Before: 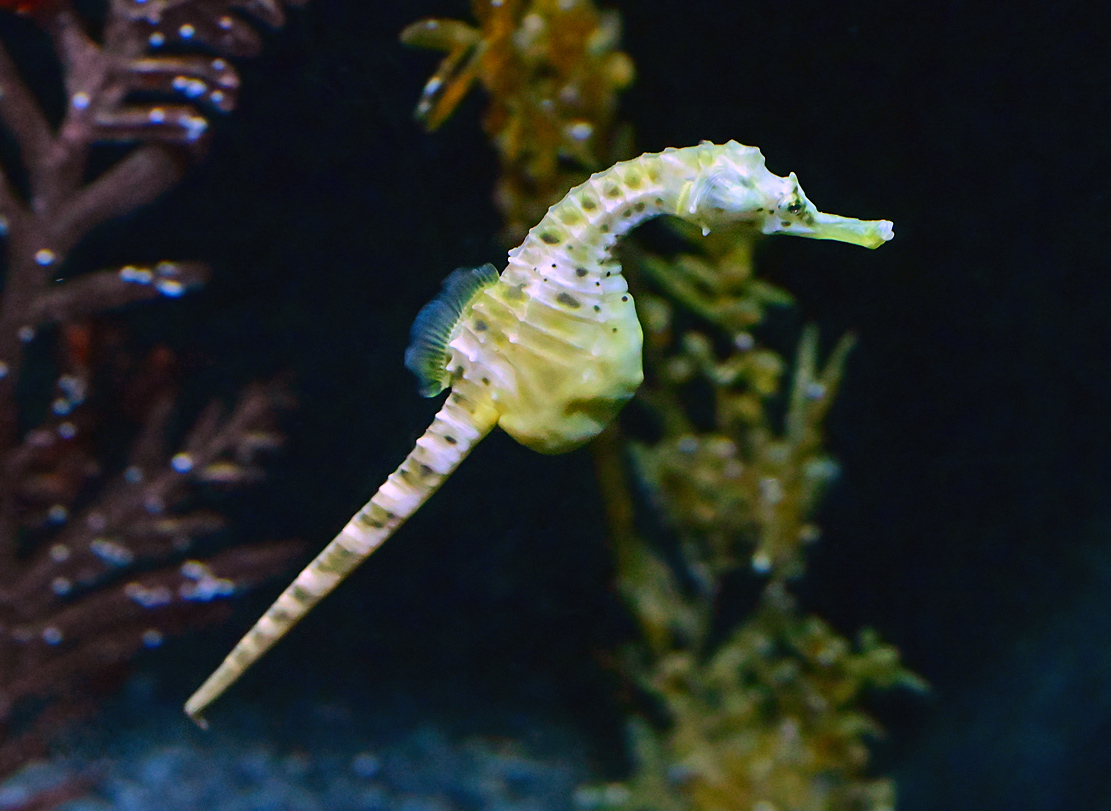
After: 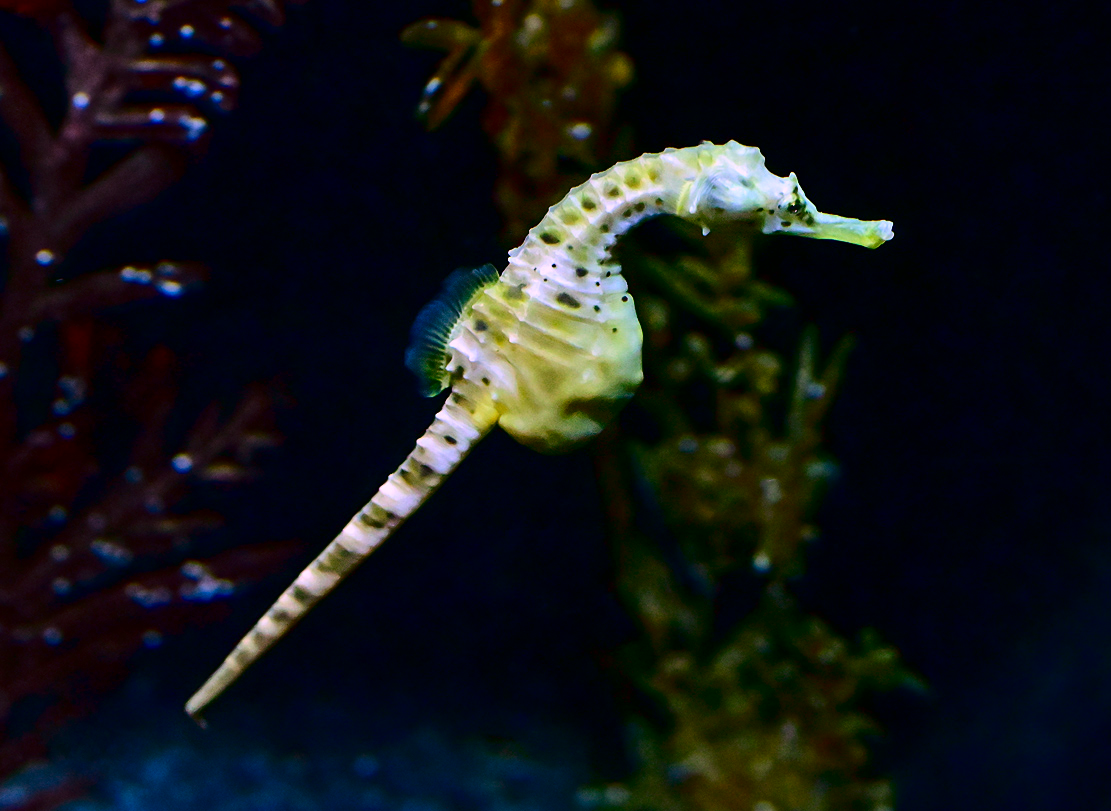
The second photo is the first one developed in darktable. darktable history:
contrast brightness saturation: contrast 0.24, brightness -0.24, saturation 0.14
white balance: red 0.982, blue 1.018
